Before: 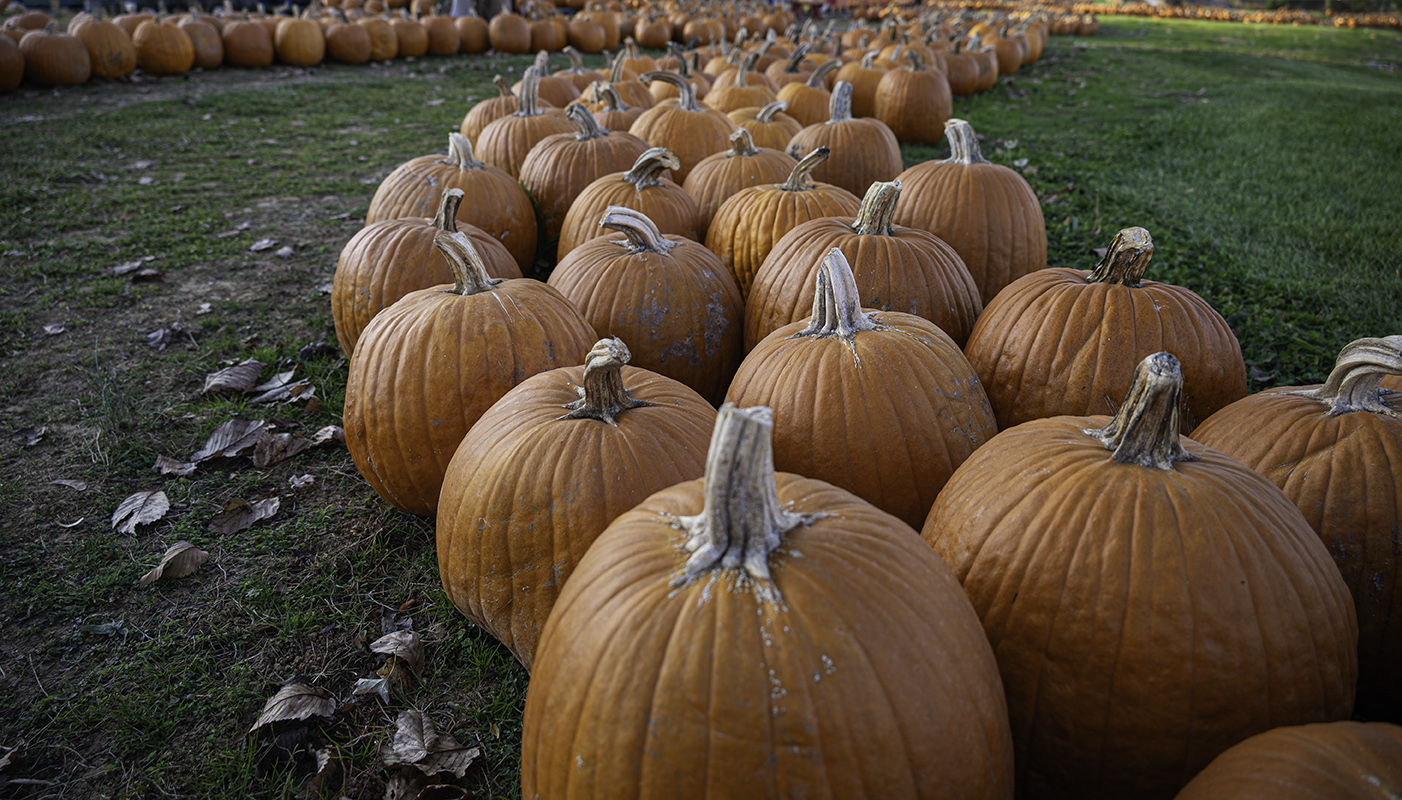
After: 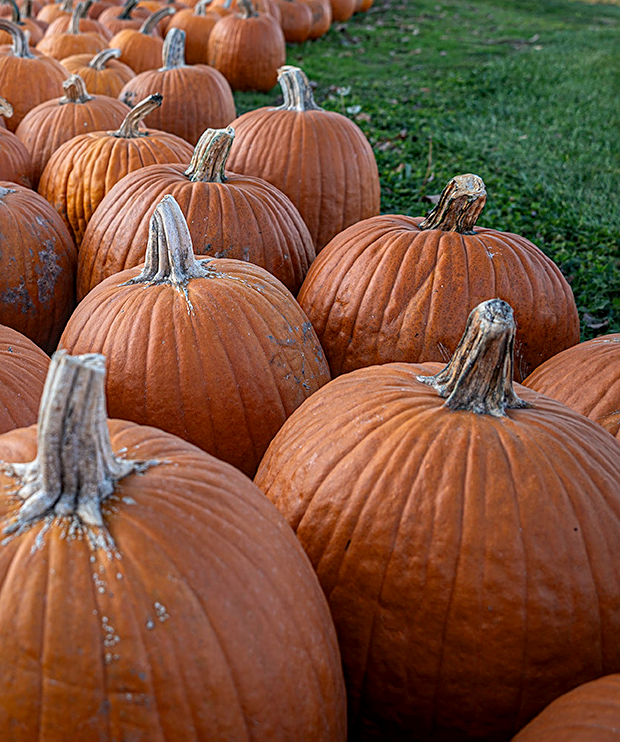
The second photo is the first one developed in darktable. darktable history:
crop: left 47.628%, top 6.643%, right 7.874%
local contrast: on, module defaults
sharpen: on, module defaults
white balance: red 0.988, blue 1.017
